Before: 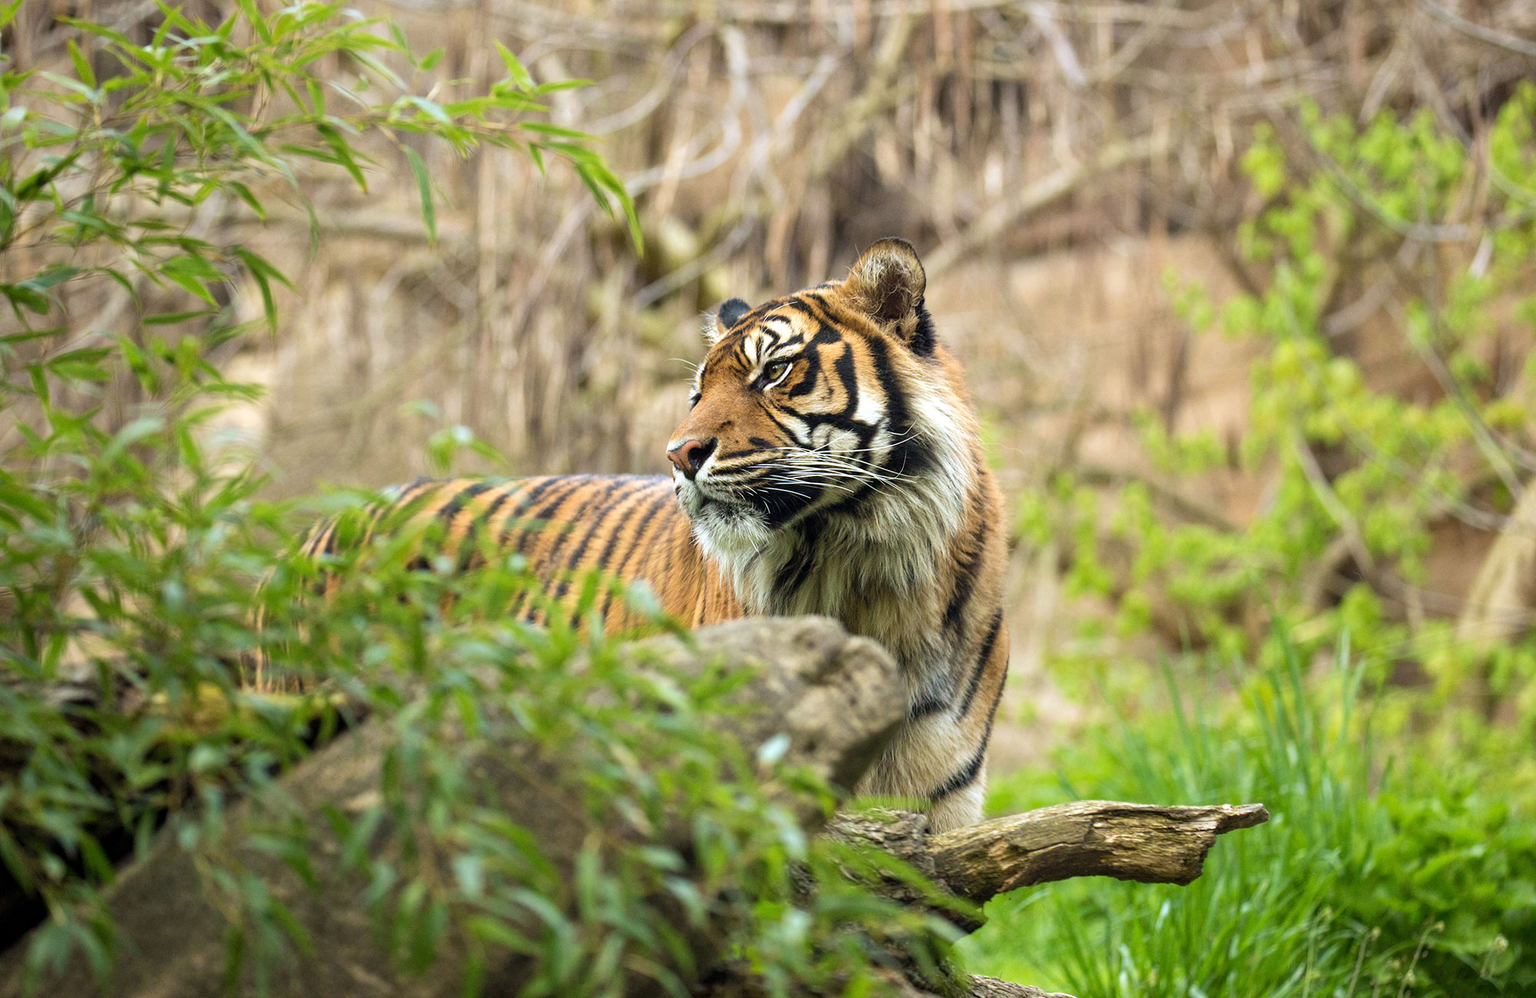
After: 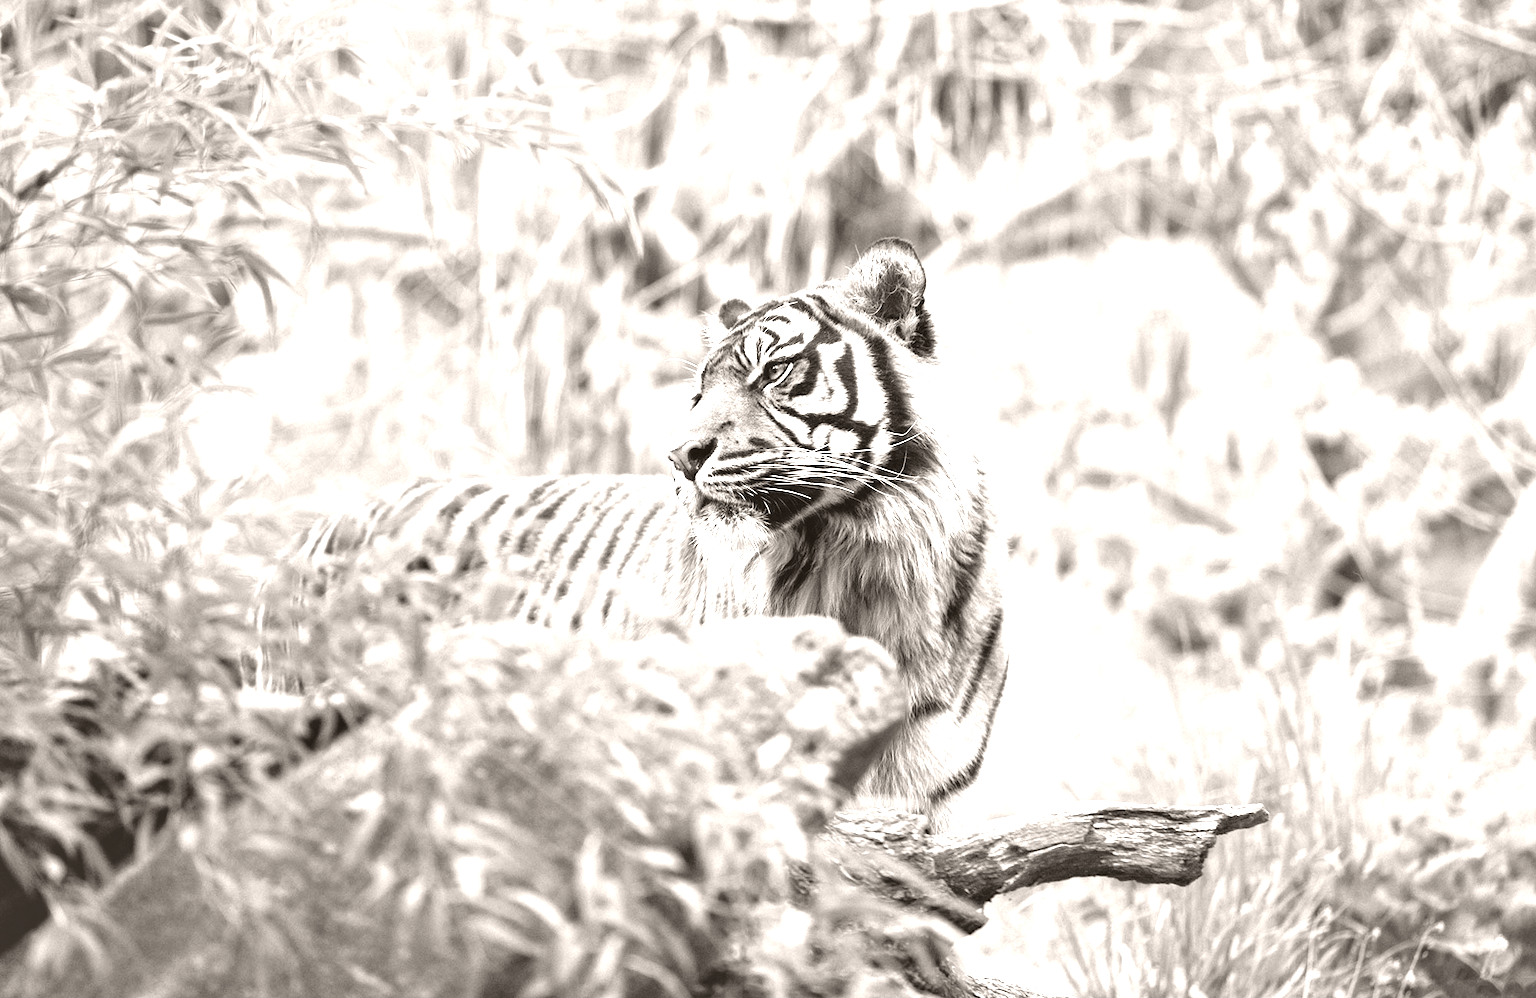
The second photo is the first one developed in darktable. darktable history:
colorize: hue 34.49°, saturation 35.33%, source mix 100%, lightness 55%, version 1
contrast equalizer: octaves 7, y [[0.6 ×6], [0.55 ×6], [0 ×6], [0 ×6], [0 ×6]]
